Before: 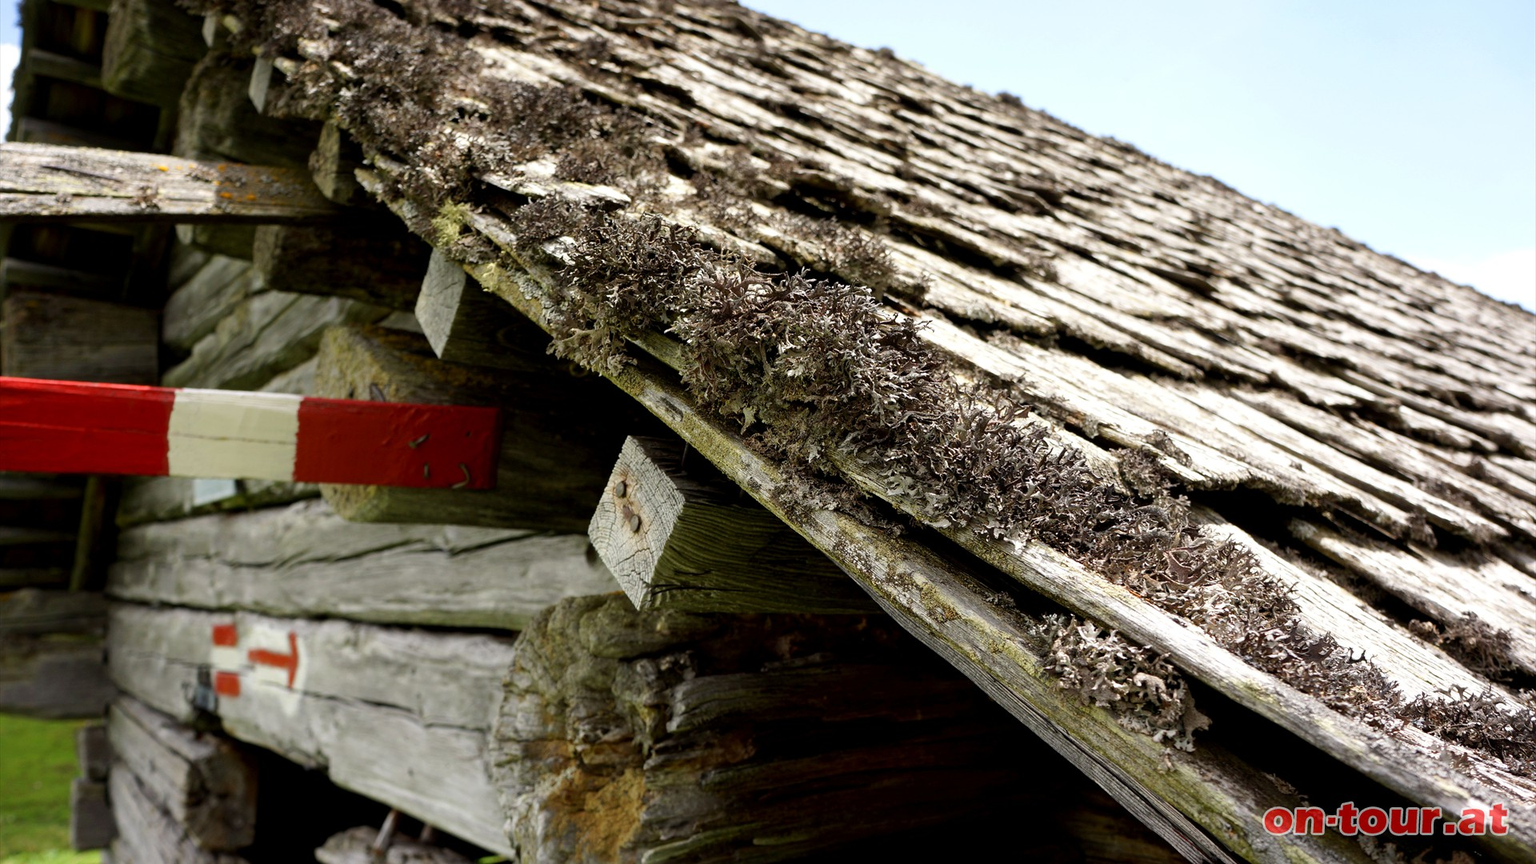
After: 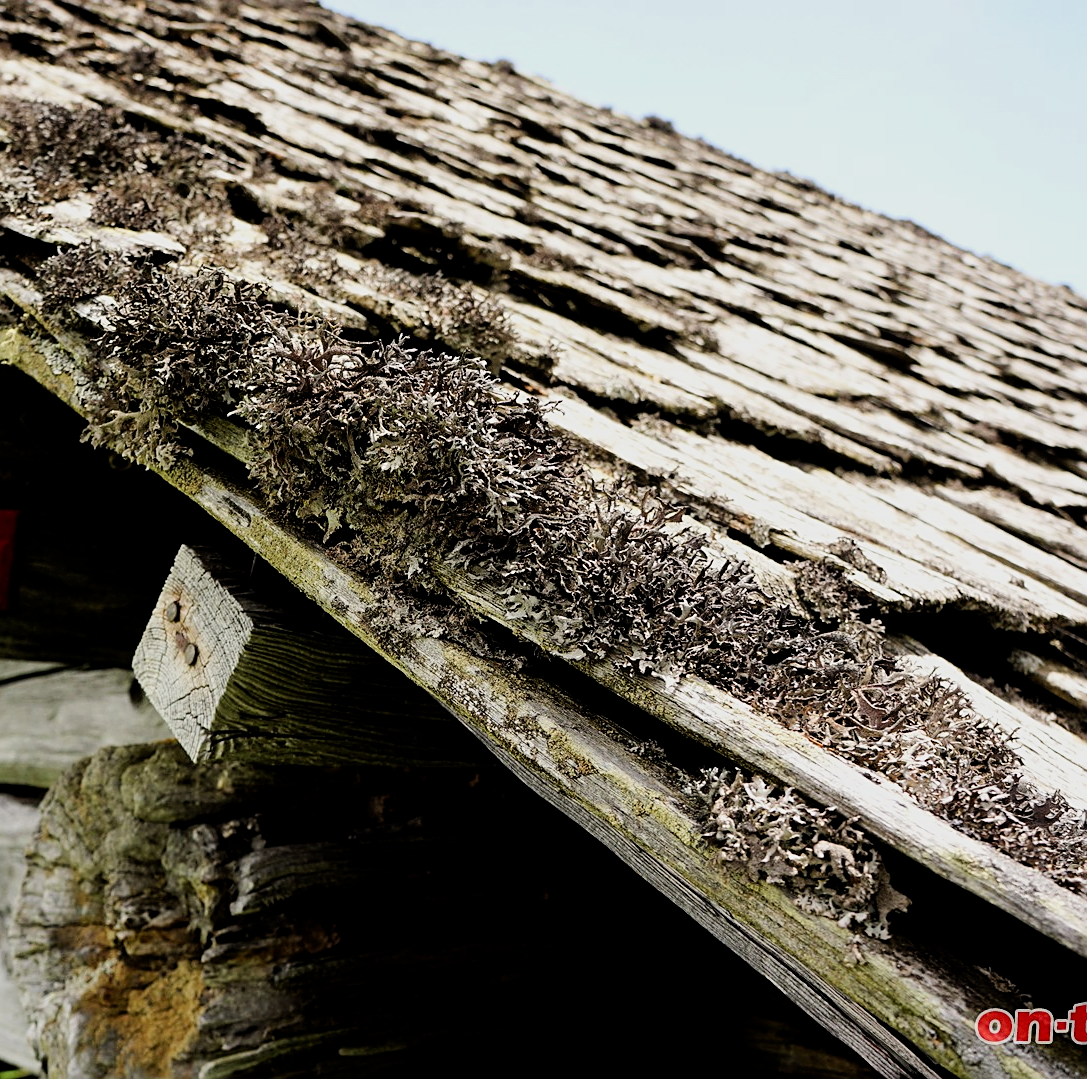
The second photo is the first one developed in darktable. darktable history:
filmic rgb: black relative exposure -6.82 EV, white relative exposure 5.89 EV, hardness 2.71
sharpen: on, module defaults
crop: left 31.458%, top 0%, right 11.876%
levels: mode automatic, black 0.023%, white 99.97%, levels [0.062, 0.494, 0.925]
